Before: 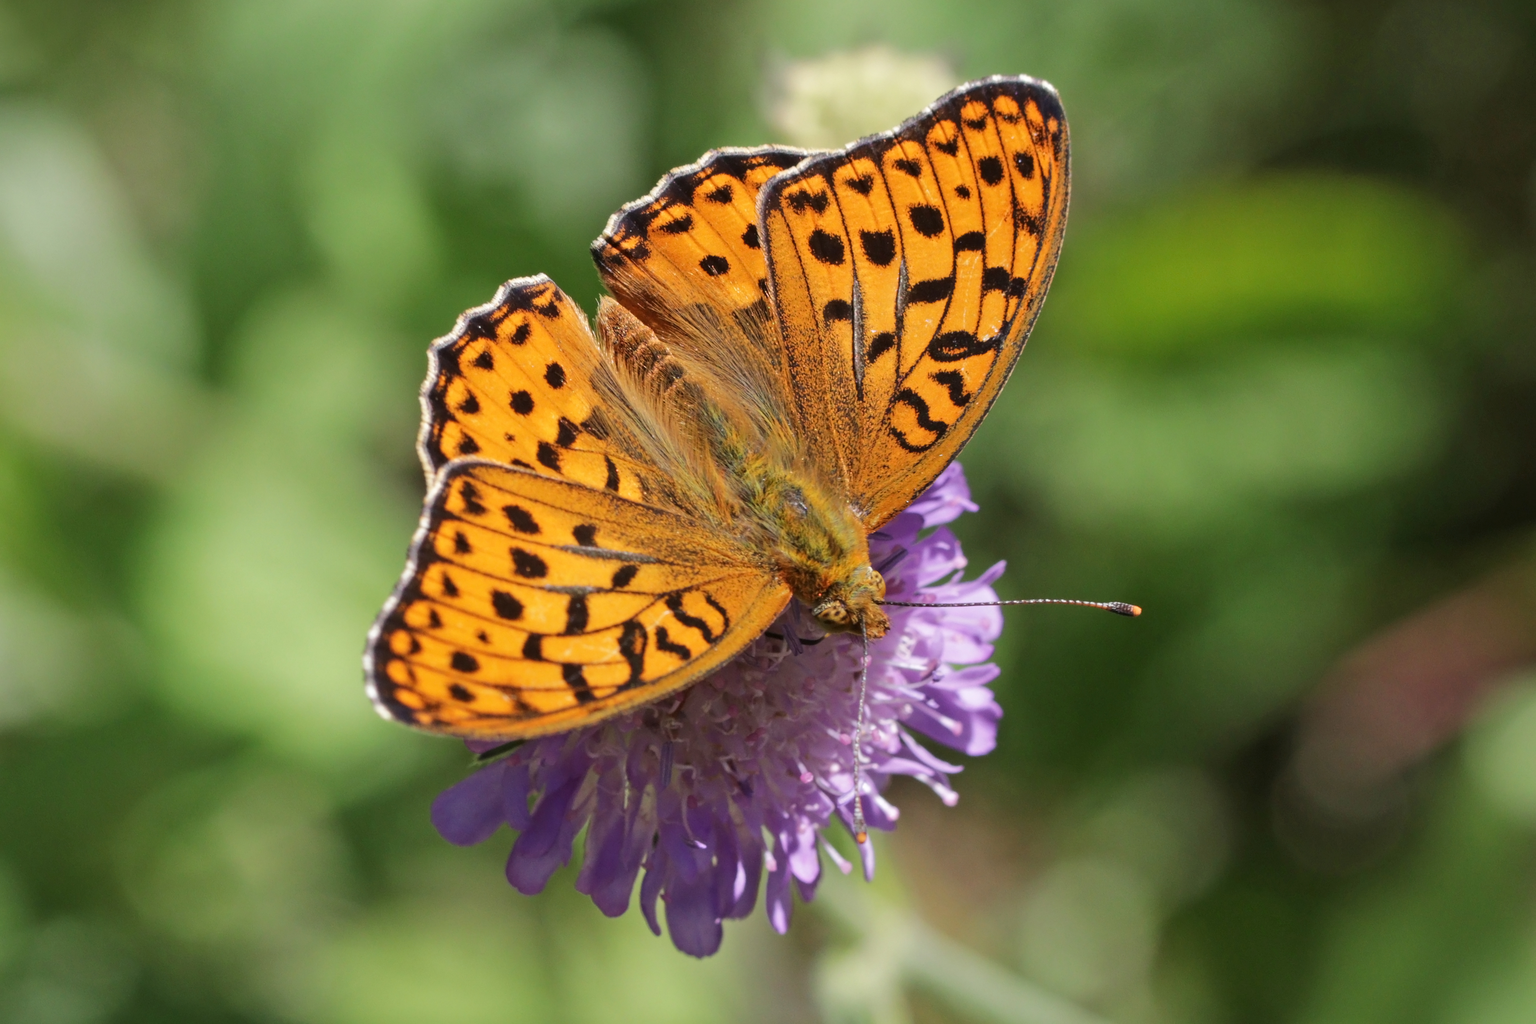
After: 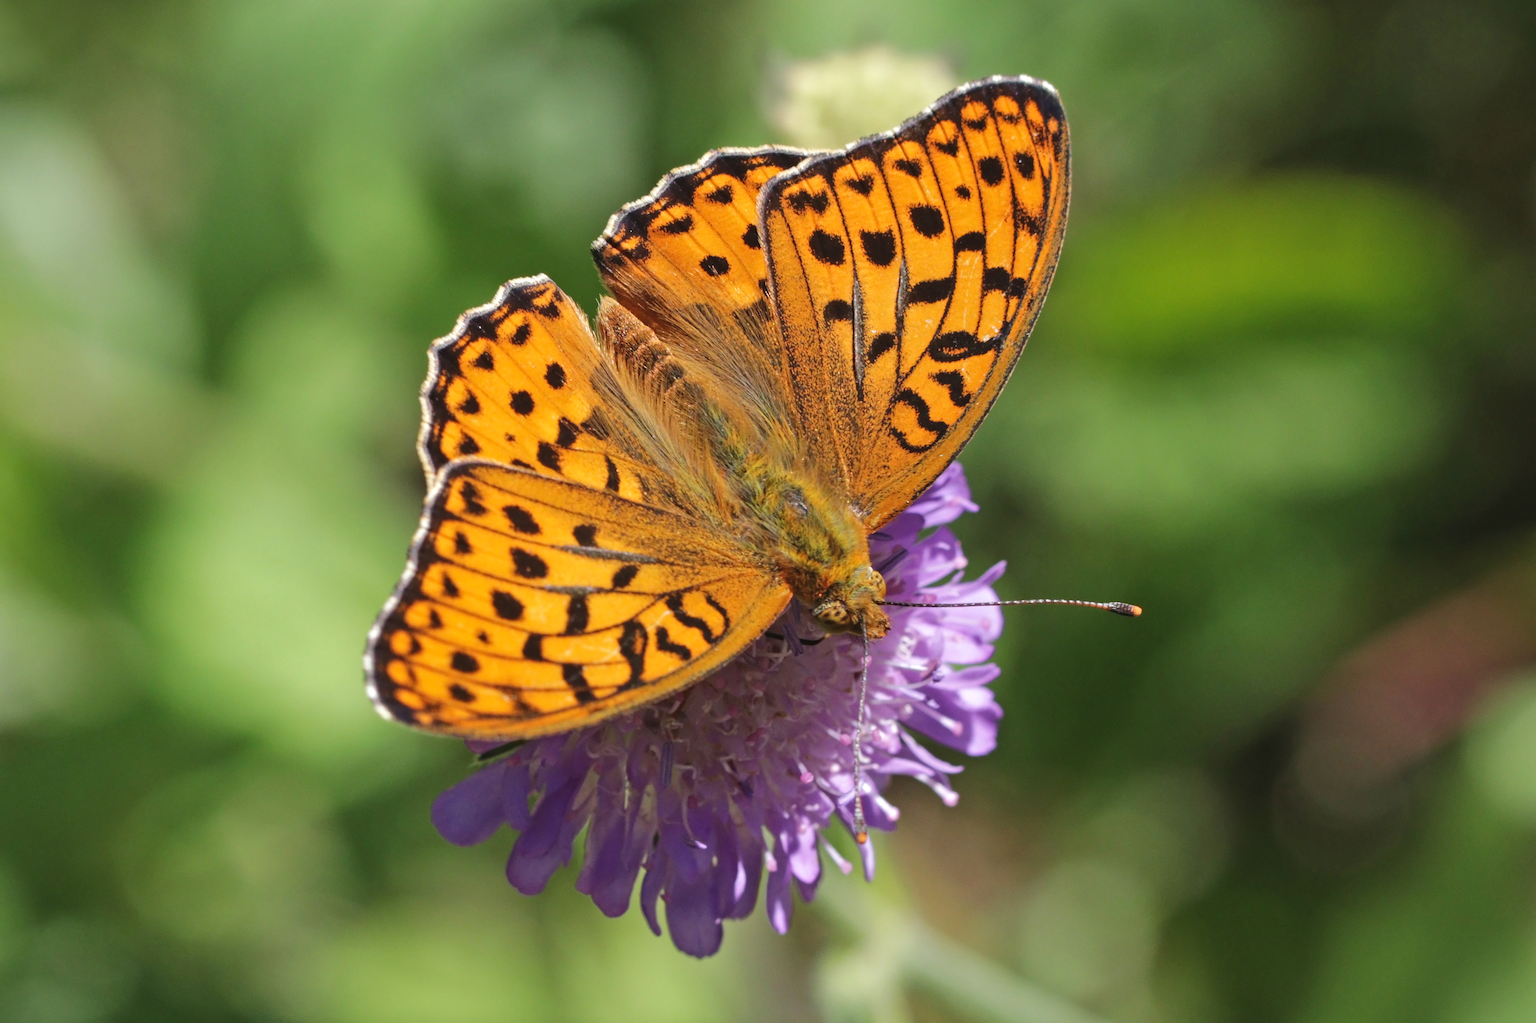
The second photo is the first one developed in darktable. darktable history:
exposure: black level correction -0.004, exposure 0.052 EV, compensate highlight preservation false
haze removal: compatibility mode true, adaptive false
